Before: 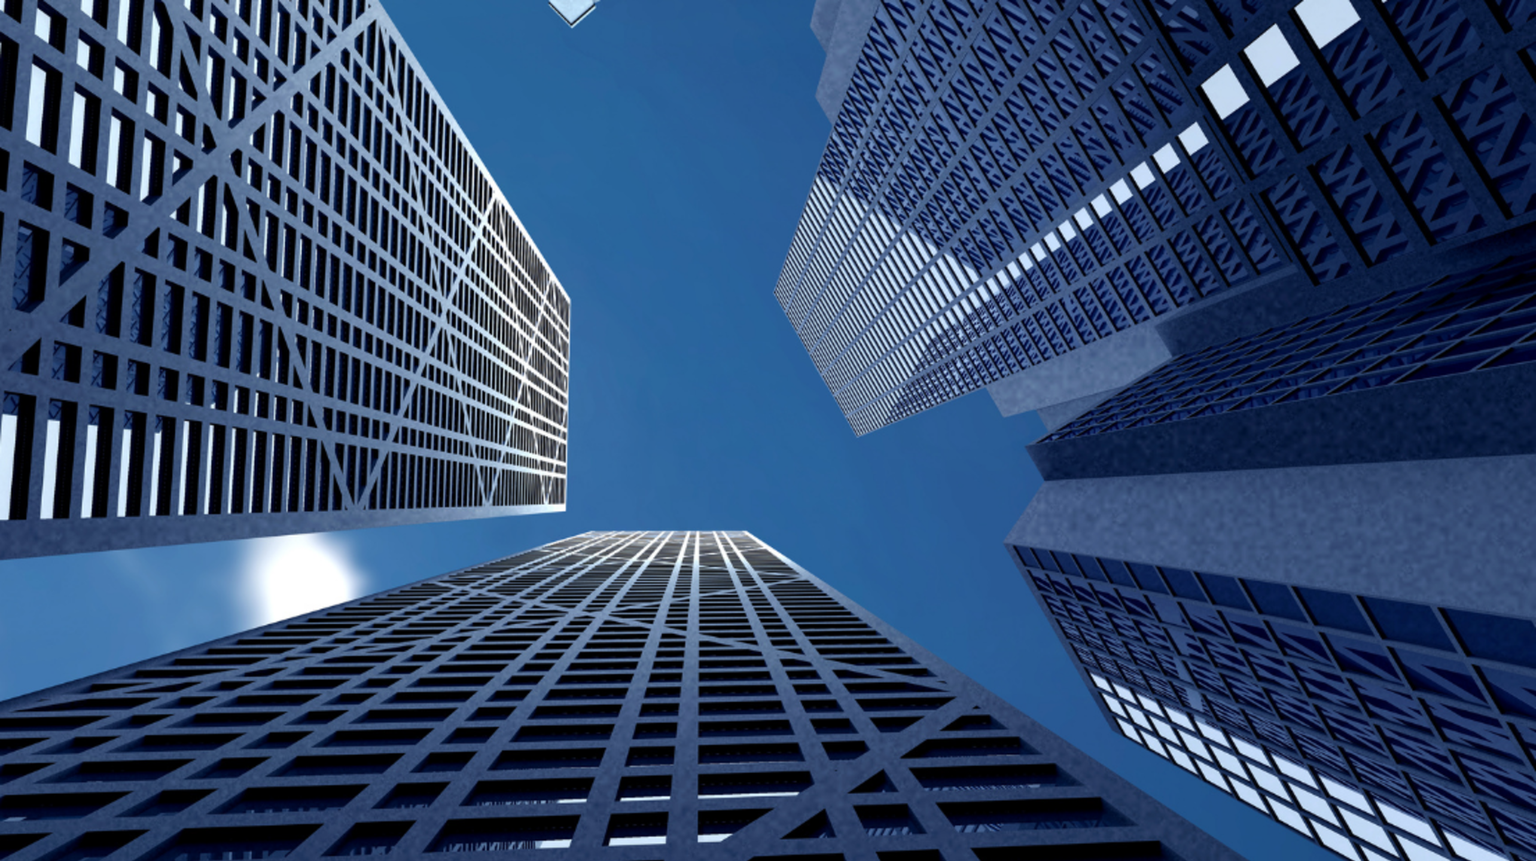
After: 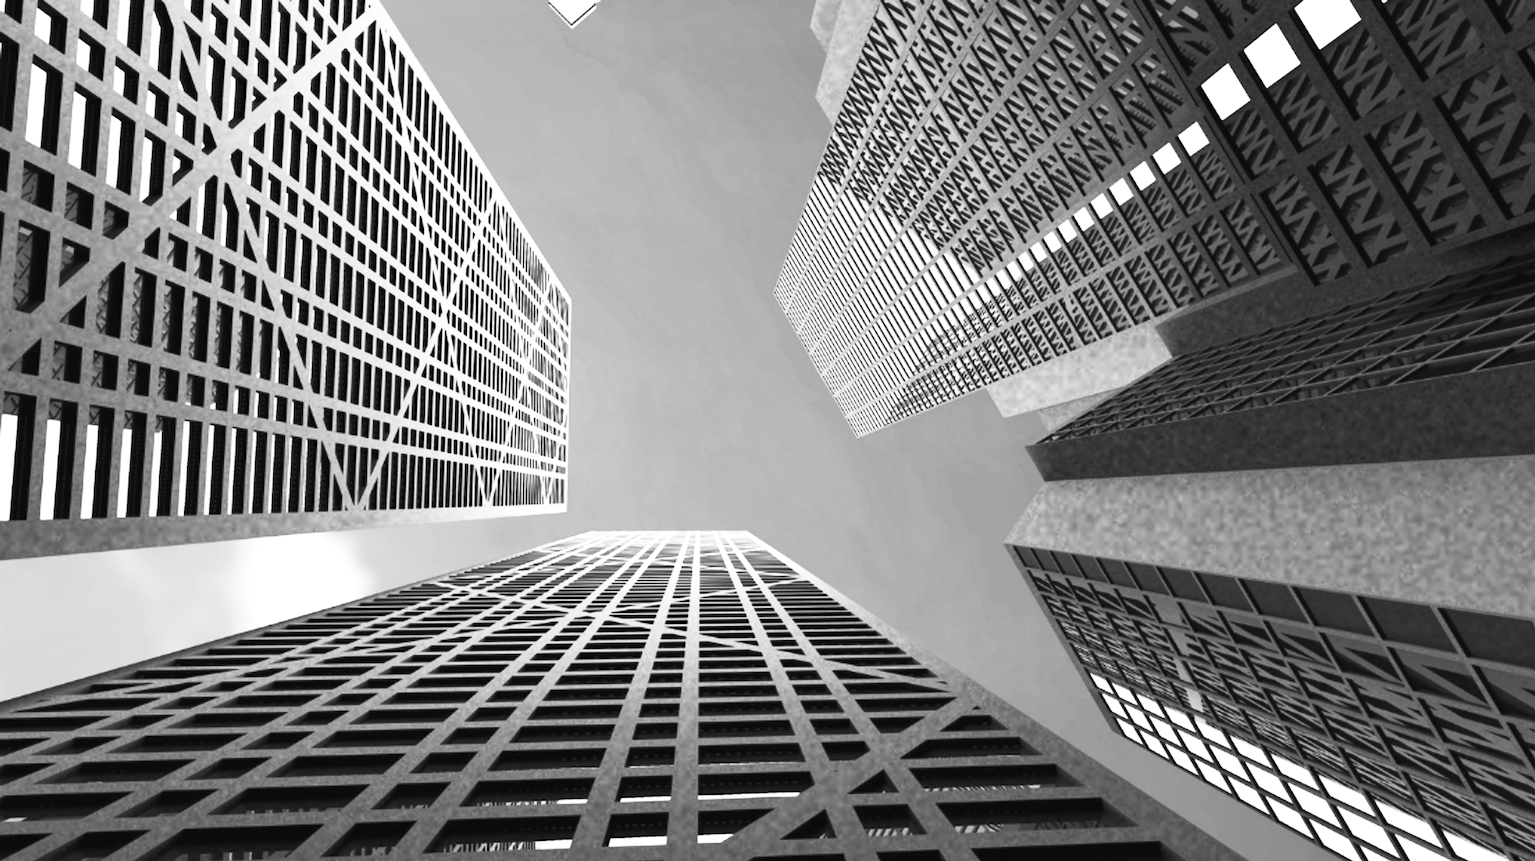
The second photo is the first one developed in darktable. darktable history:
exposure: black level correction 0, exposure 0.7 EV, compensate highlight preservation false
white balance: red 0.954, blue 1.079
levels: levels [0, 0.478, 1]
contrast brightness saturation: contrast 0.53, brightness 0.47, saturation -1
